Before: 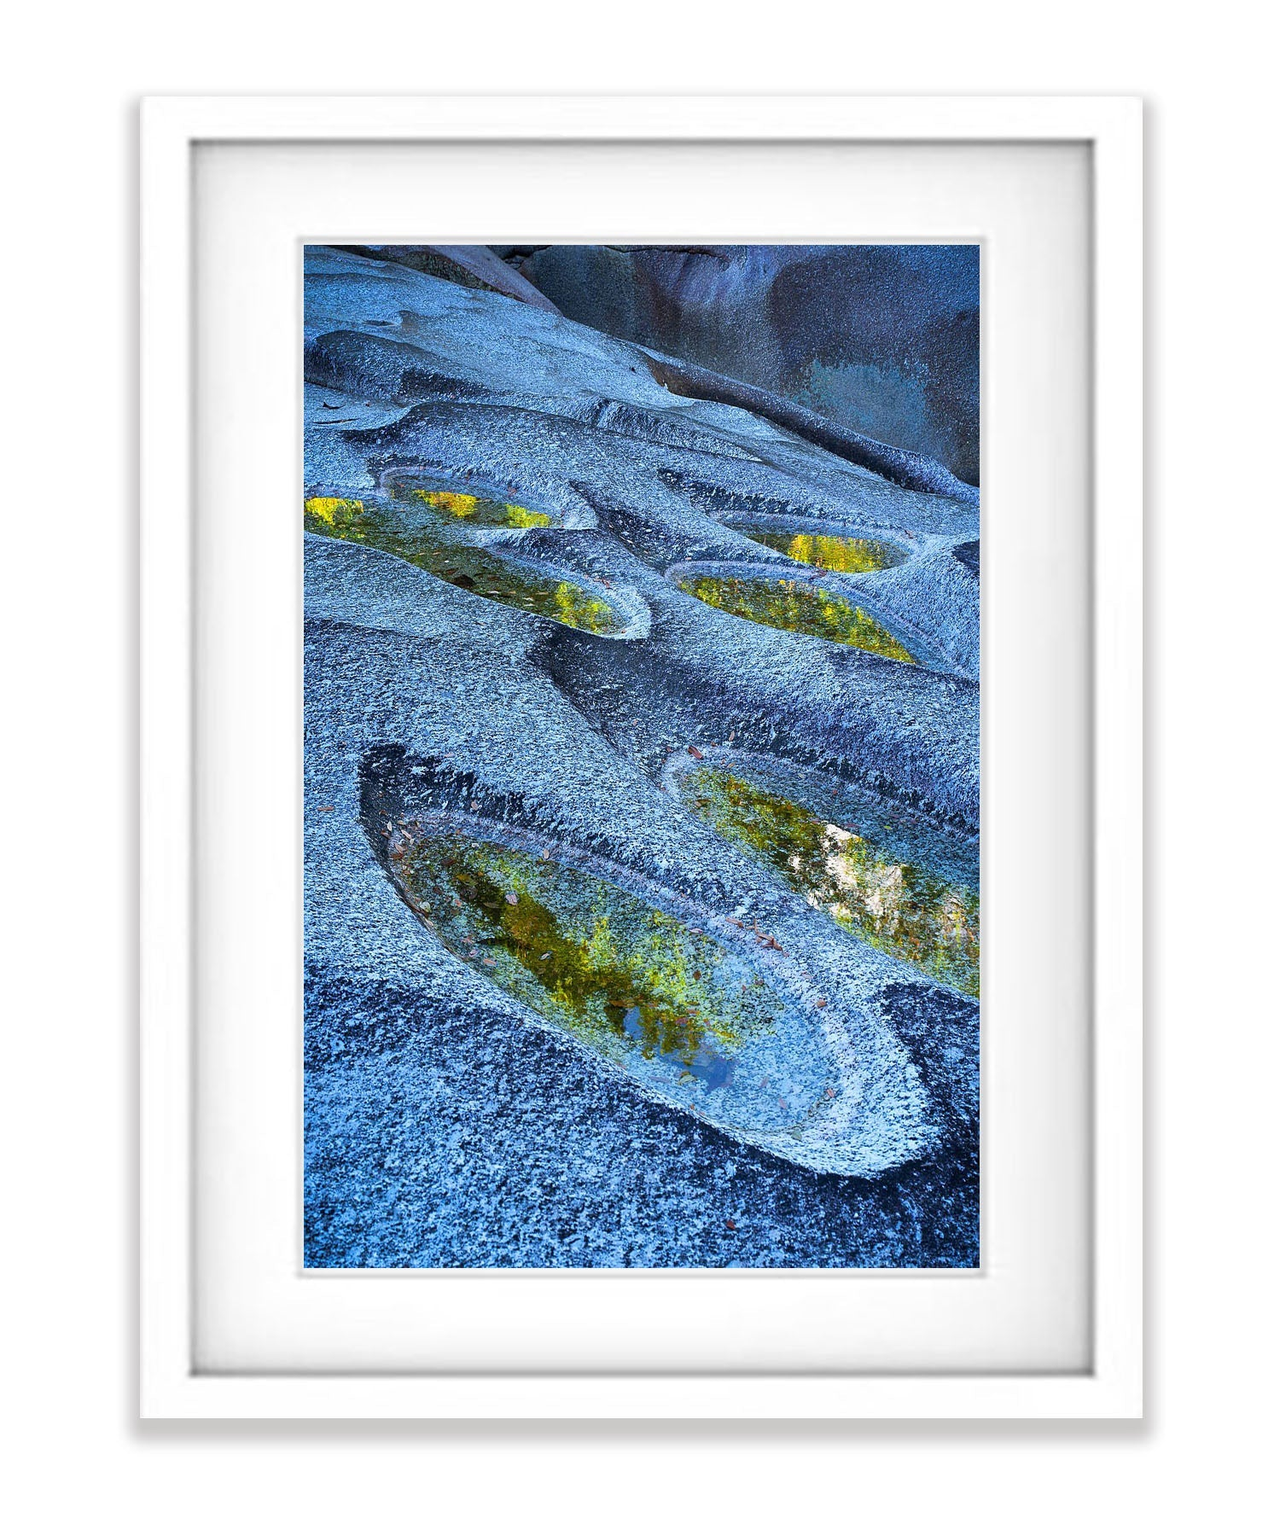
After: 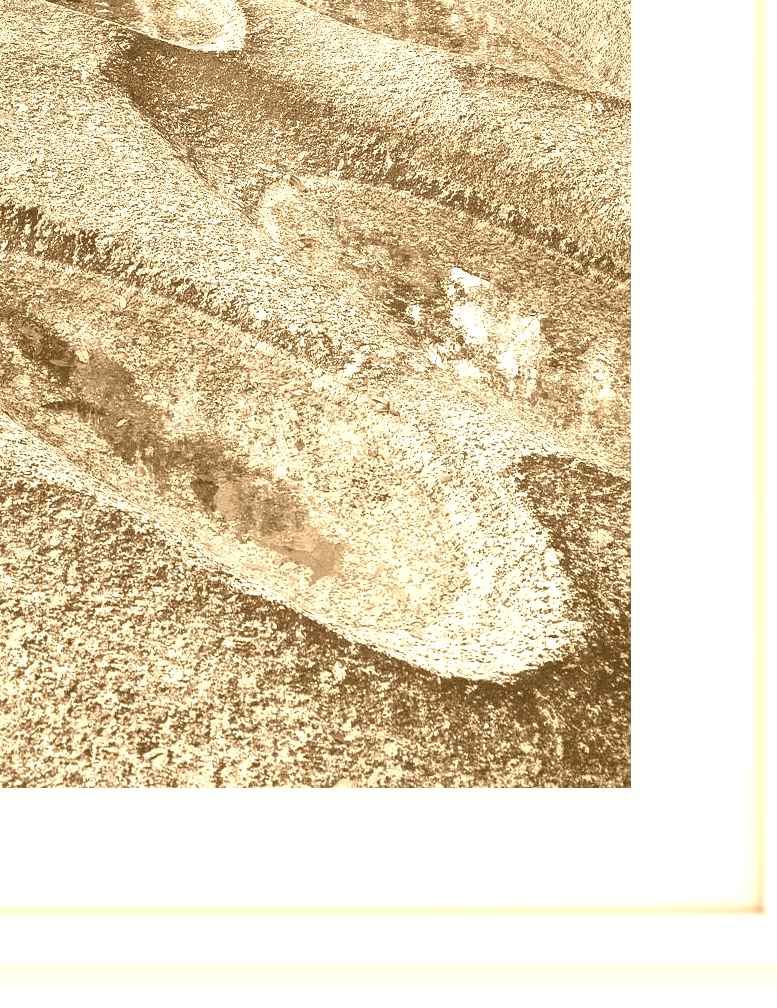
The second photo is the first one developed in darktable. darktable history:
exposure: black level correction 0, exposure 0.2 EV, compensate exposure bias true, compensate highlight preservation false
crop: left 34.479%, top 38.822%, right 13.718%, bottom 5.172%
grain: coarseness 0.09 ISO
colorize: hue 28.8°, source mix 100%
